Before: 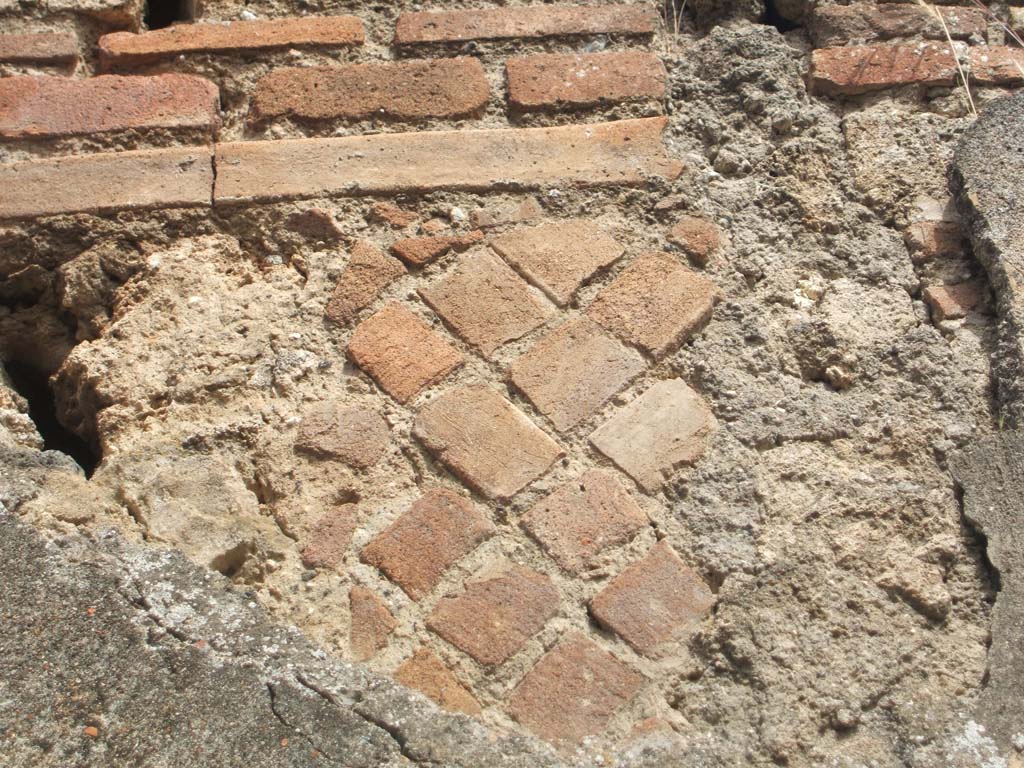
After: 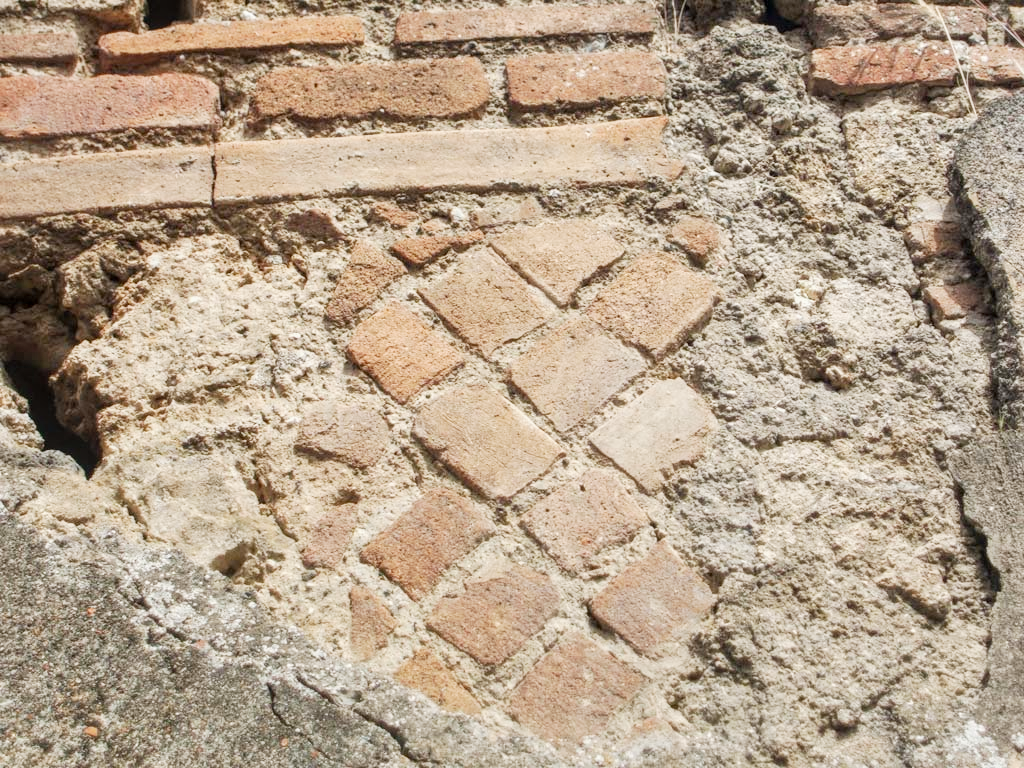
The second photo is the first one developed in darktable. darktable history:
local contrast: detail 130%
tone curve: curves: ch0 [(0, 0.005) (0.103, 0.097) (0.18, 0.207) (0.384, 0.465) (0.491, 0.585) (0.629, 0.726) (0.84, 0.866) (1, 0.947)]; ch1 [(0, 0) (0.172, 0.123) (0.324, 0.253) (0.396, 0.388) (0.478, 0.461) (0.499, 0.497) (0.532, 0.515) (0.57, 0.584) (0.635, 0.675) (0.805, 0.892) (1, 1)]; ch2 [(0, 0) (0.411, 0.424) (0.496, 0.501) (0.515, 0.507) (0.553, 0.562) (0.604, 0.642) (0.708, 0.768) (0.839, 0.916) (1, 1)], preserve colors none
